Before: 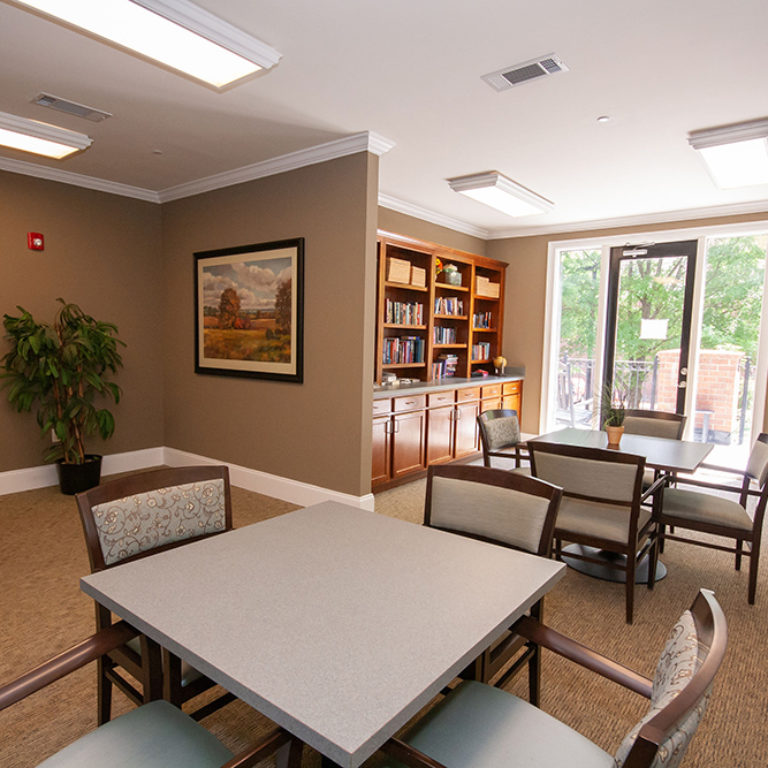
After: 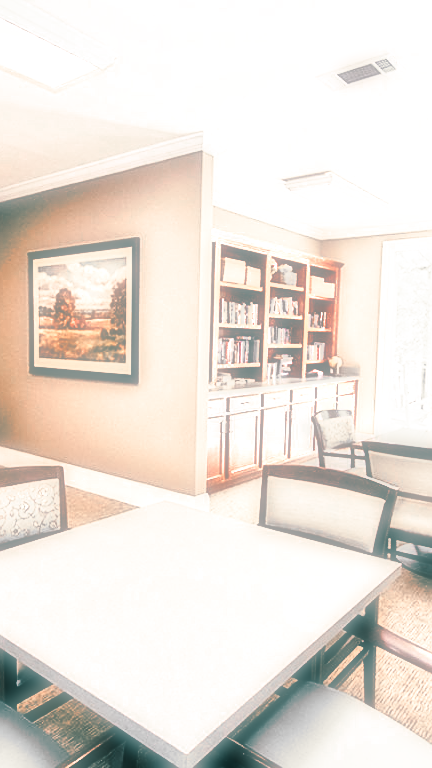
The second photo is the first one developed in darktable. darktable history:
contrast brightness saturation: contrast 0.62, brightness 0.34, saturation 0.14
crop: left 21.496%, right 22.254%
soften: on, module defaults
color zones: curves: ch0 [(0, 0.65) (0.096, 0.644) (0.221, 0.539) (0.429, 0.5) (0.571, 0.5) (0.714, 0.5) (0.857, 0.5) (1, 0.65)]; ch1 [(0, 0.5) (0.143, 0.5) (0.257, -0.002) (0.429, 0.04) (0.571, -0.001) (0.714, -0.015) (0.857, 0.024) (1, 0.5)]
split-toning: shadows › hue 186.43°, highlights › hue 49.29°, compress 30.29%
tone equalizer: -7 EV 0.15 EV, -6 EV 0.6 EV, -5 EV 1.15 EV, -4 EV 1.33 EV, -3 EV 1.15 EV, -2 EV 0.6 EV, -1 EV 0.15 EV, mask exposure compensation -0.5 EV
sharpen: on, module defaults
